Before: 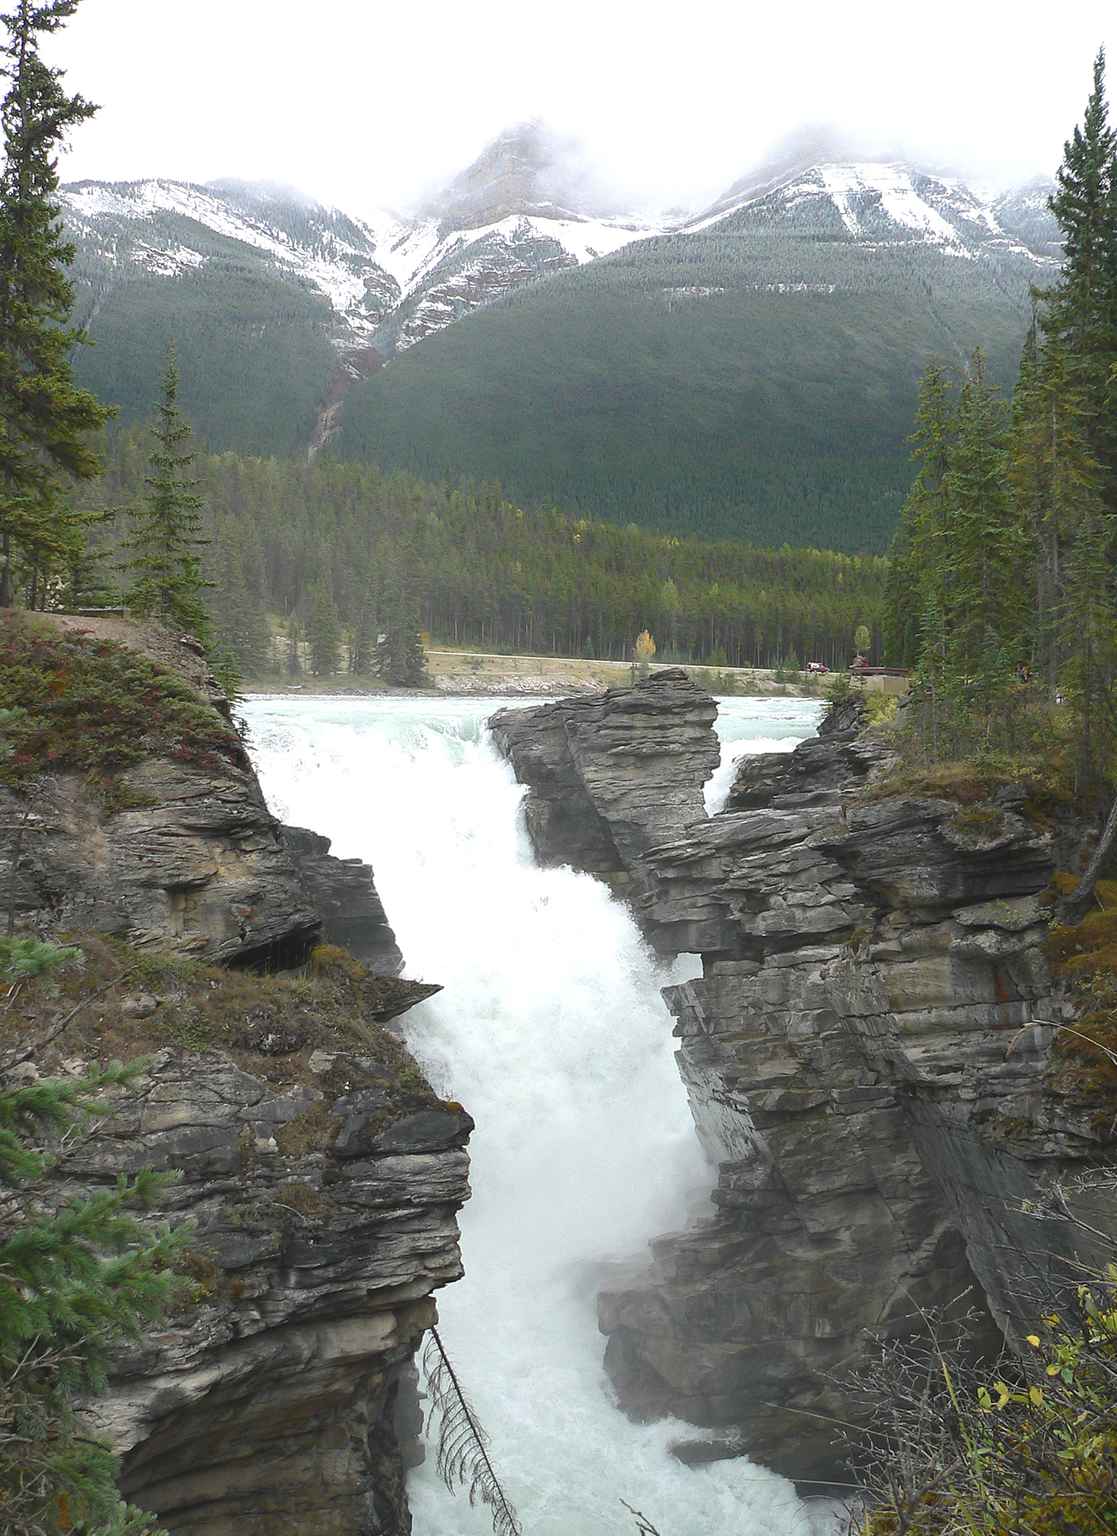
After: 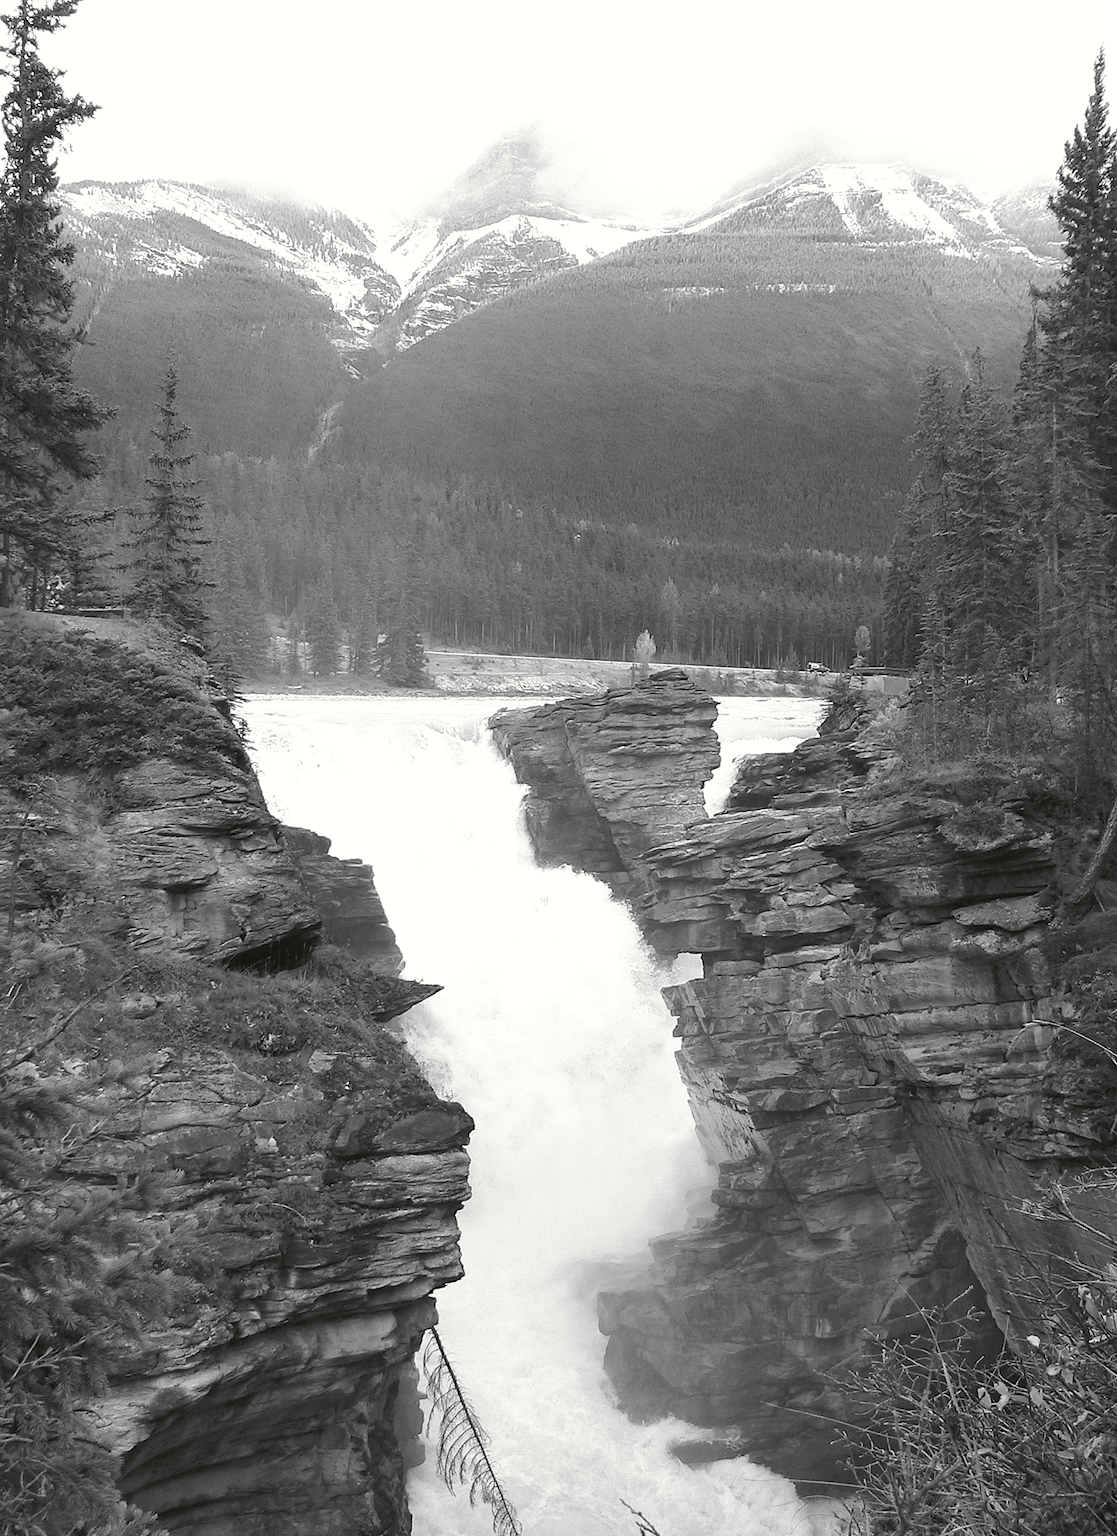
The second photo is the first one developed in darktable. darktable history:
tone curve: curves: ch0 [(0, 0) (0.003, 0.022) (0.011, 0.025) (0.025, 0.025) (0.044, 0.029) (0.069, 0.042) (0.1, 0.068) (0.136, 0.118) (0.177, 0.176) (0.224, 0.233) (0.277, 0.299) (0.335, 0.371) (0.399, 0.448) (0.468, 0.526) (0.543, 0.605) (0.623, 0.684) (0.709, 0.775) (0.801, 0.869) (0.898, 0.957) (1, 1)], preserve colors none
color look up table: target L [93.05, 82.05, 74.91, 80.24, 72.94, 74.05, 49.9, 53.39, 38.52, 31.74, 23.22, 12.74, 2.742, 200.64, 98.62, 82.76, 82.76, 74.42, 70.23, 64.36, 55.54, 48.84, 48.04, 52.41, 34.03, 32.03, 22.92, 88.82, 86.34, 77.34, 85.63, 61.7, 72.21, 65.99, 80.97, 73.68, 51.22, 33.18, 45.36, 32.75, 5.88, 87.41, 87.05, 83.12, 80.6, 69.61, 63.6, 44, 42.1], target a [-0.1, 0, 0.001, 0, 0, 0, 0.001, -0.001, 0.001, 0.001, 0, 0, -0.23, 0, -0.655, 0, 0, 0, 0.001, 0 ×5, 0.001, 0.001, 0, -0.001, 0 ×5, 0.001, 0 ×4, 0.001, 0, 0, -0.001, 0 ×6, 0.001], target b [1.234, 0.001, -0.006, 0.001, 0.001, 0.001, -0.004, 0.01, -0.003, -0.003, -0.003, -0.001, 2.838, 0, 8.42, 0.001, 0.001, 0.001, -0.005, 0.001, 0.001, -0.004, 0.001, 0.001, -0.003, -0.003, -0.003, 0.002, 0.001 ×5, -0.005, 0.001, 0.001, 0.002, 0.001, -0.004, 0.001, -0.001, 0.002, 0.001 ×6, -0.003], num patches 49
